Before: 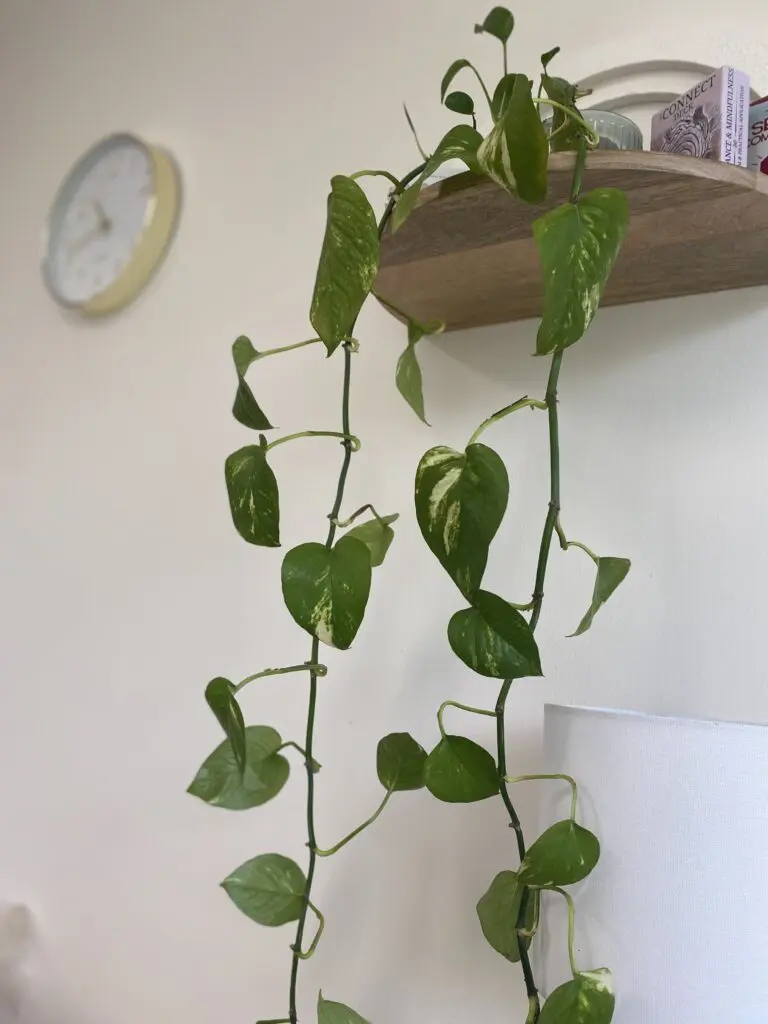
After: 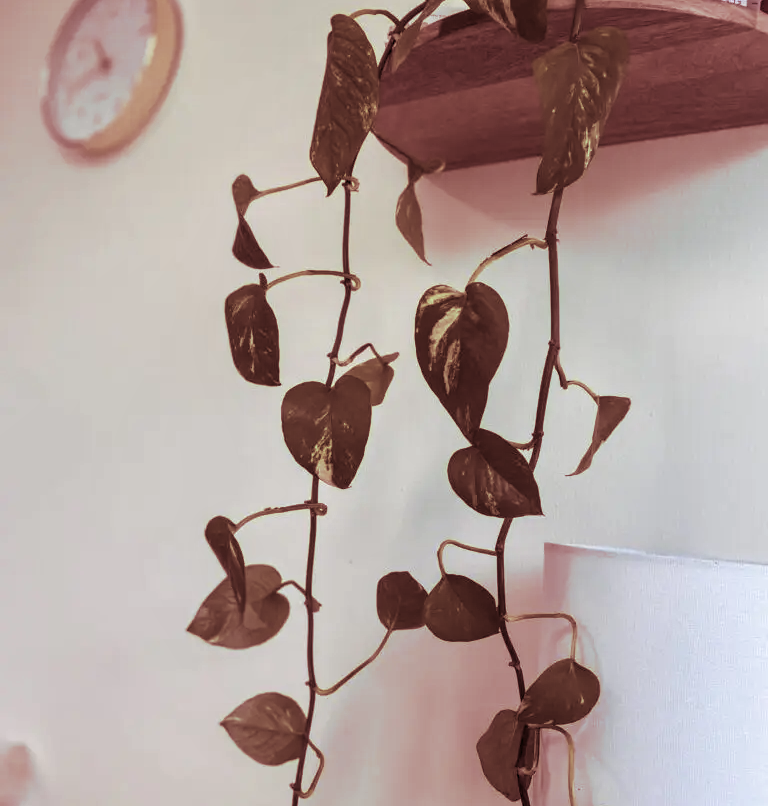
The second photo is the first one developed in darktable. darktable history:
split-toning: highlights › saturation 0, balance -61.83
crop and rotate: top 15.774%, bottom 5.506%
local contrast: on, module defaults
